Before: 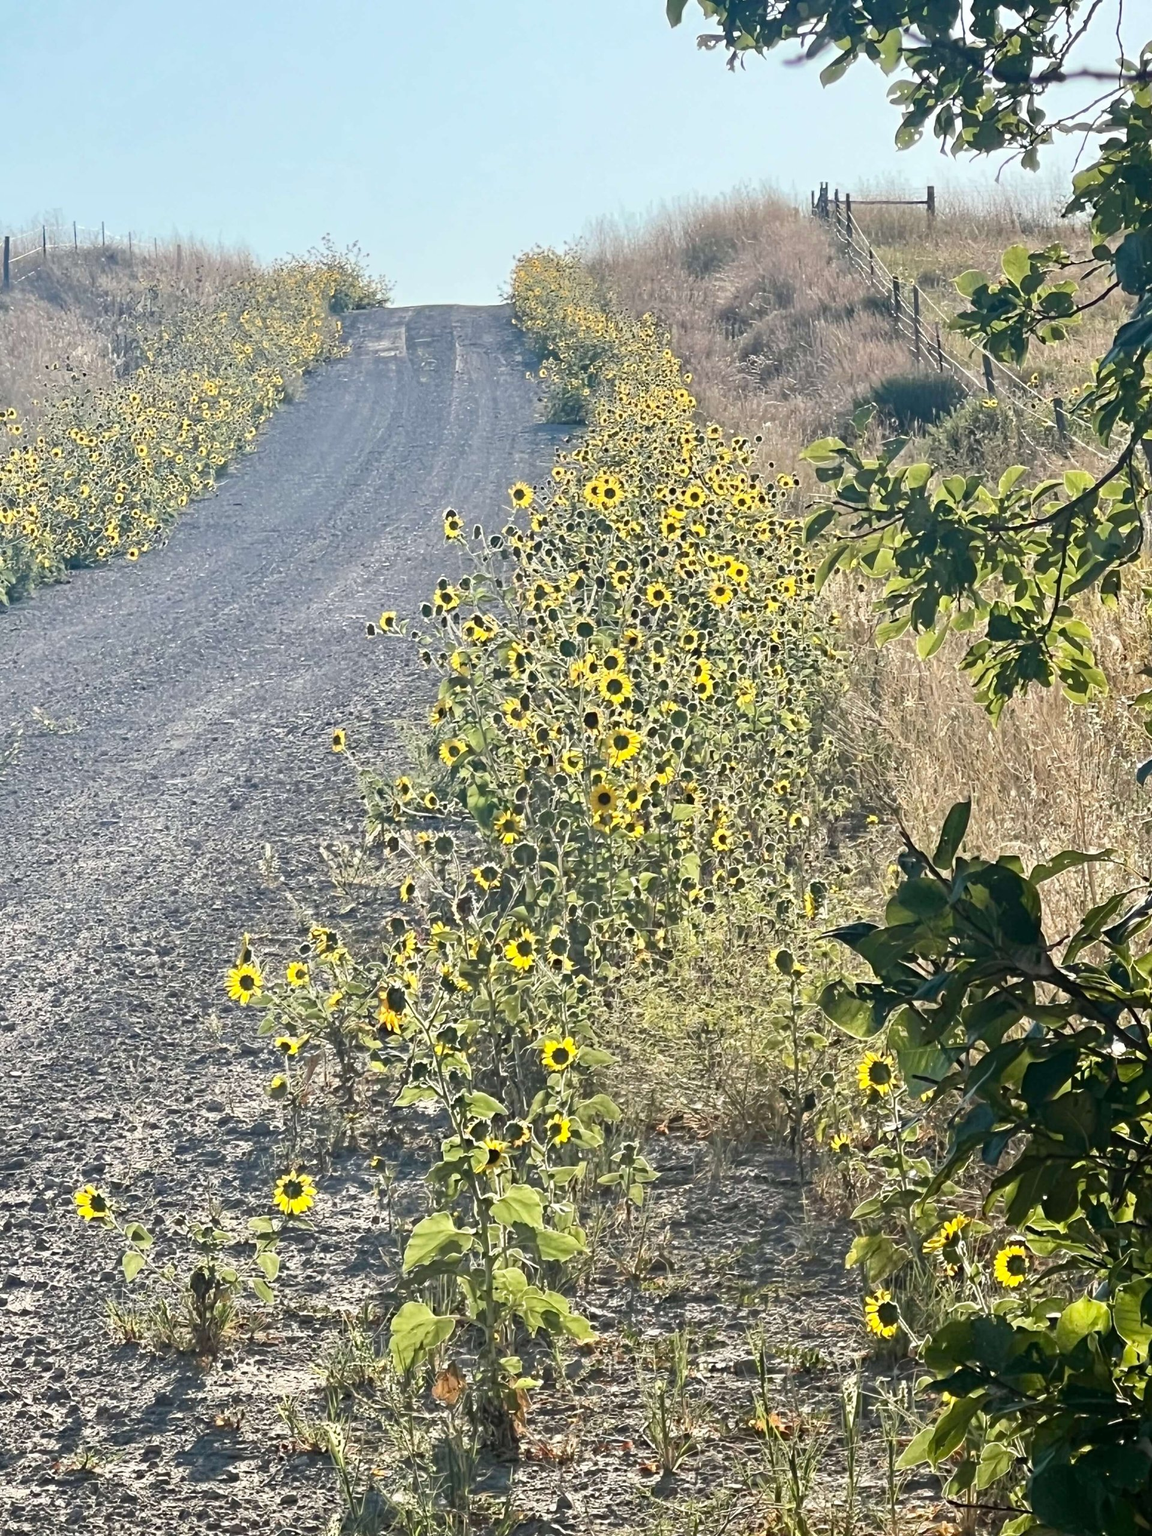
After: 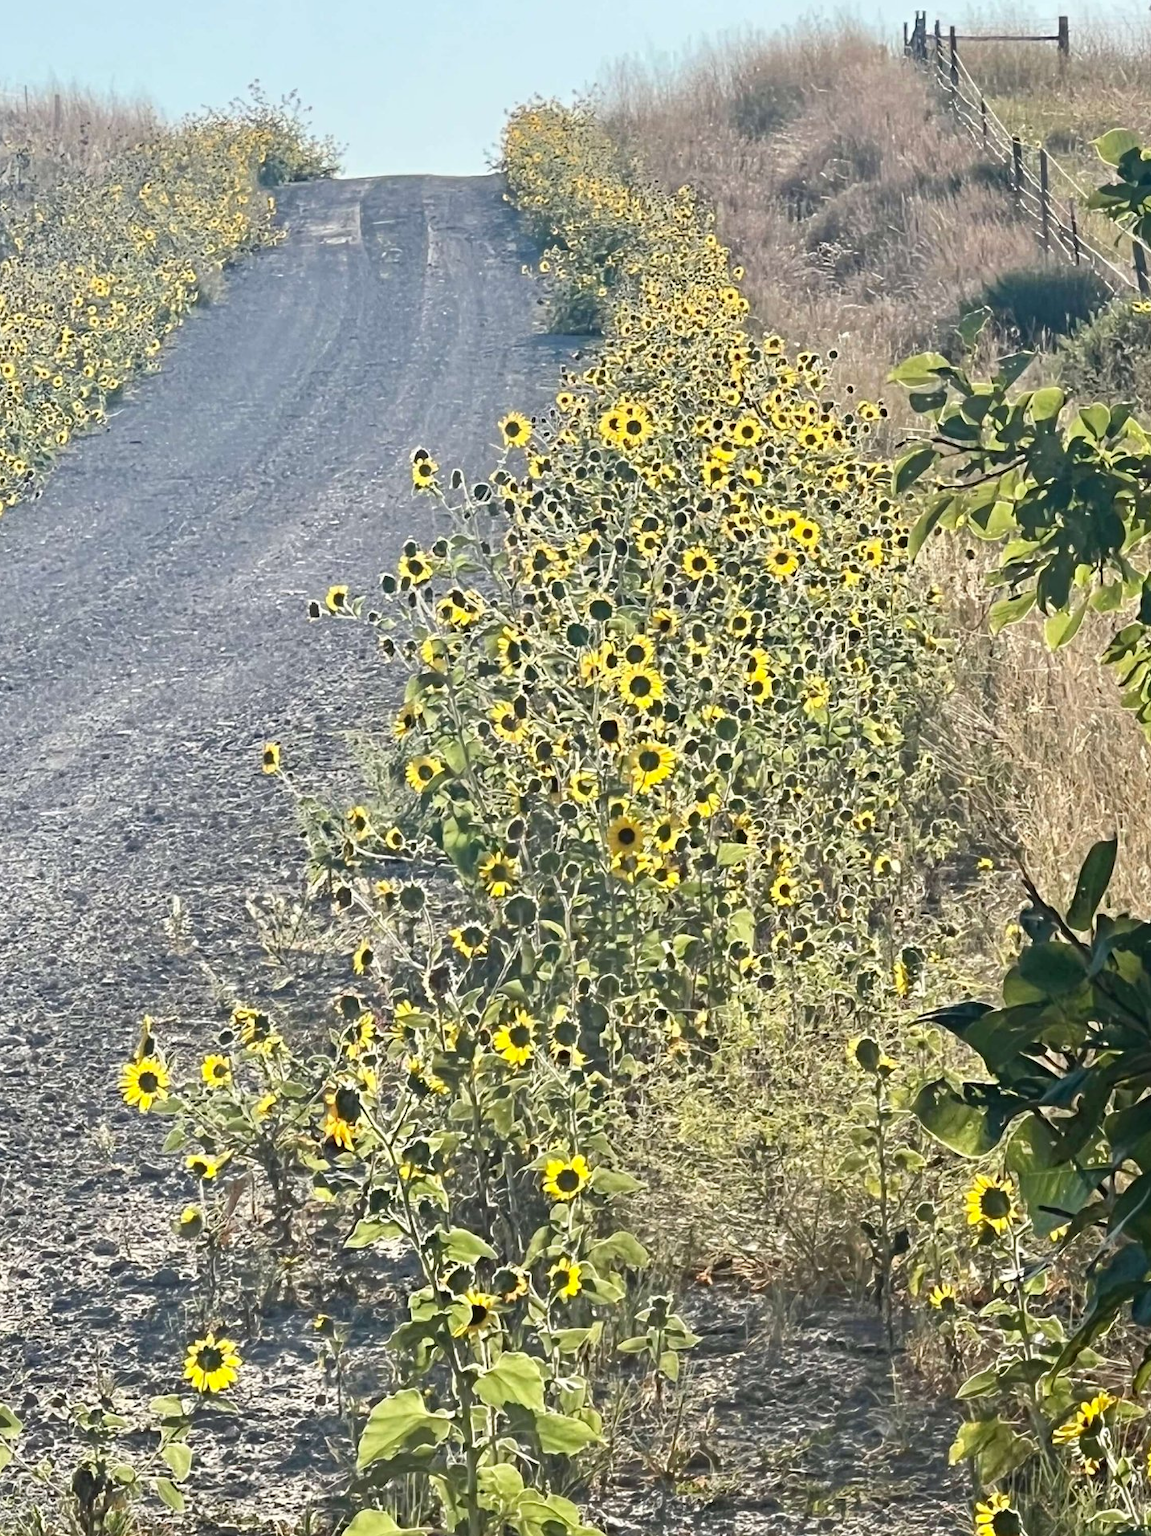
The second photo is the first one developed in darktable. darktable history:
color zones: curves: ch1 [(0, 0.513) (0.143, 0.524) (0.286, 0.511) (0.429, 0.506) (0.571, 0.503) (0.714, 0.503) (0.857, 0.508) (1, 0.513)]
tone equalizer: on, module defaults
crop and rotate: left 11.831%, top 11.346%, right 13.429%, bottom 13.899%
